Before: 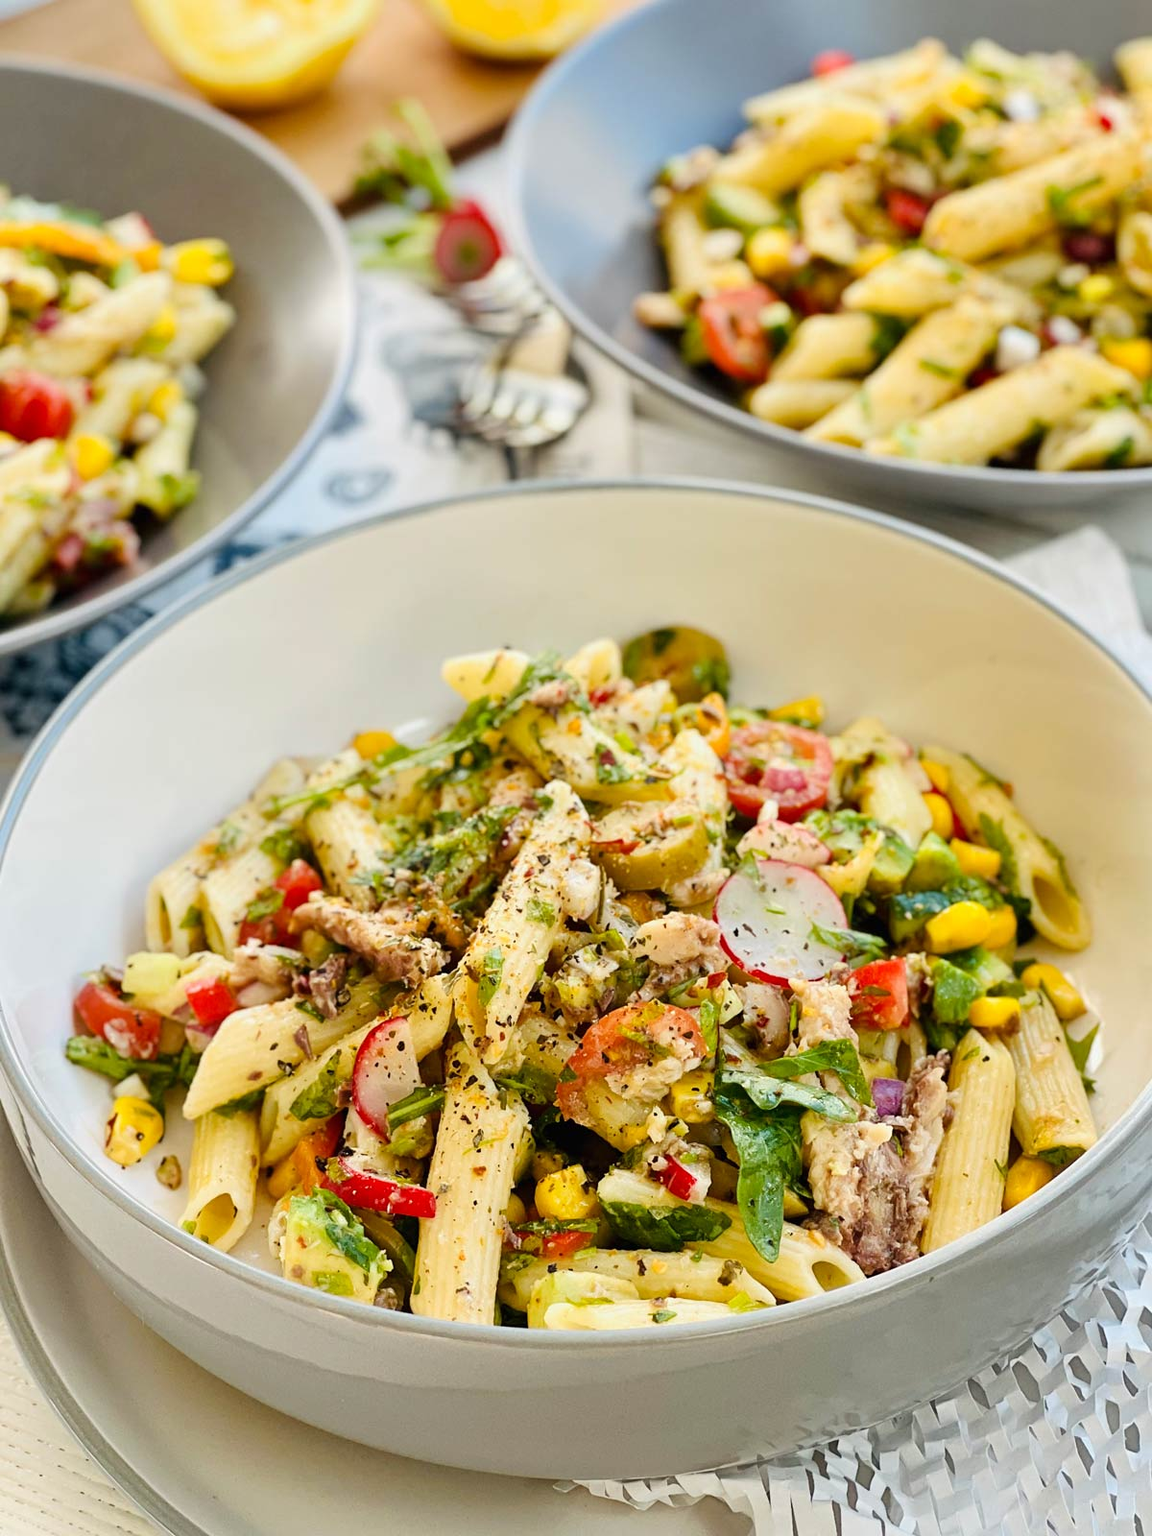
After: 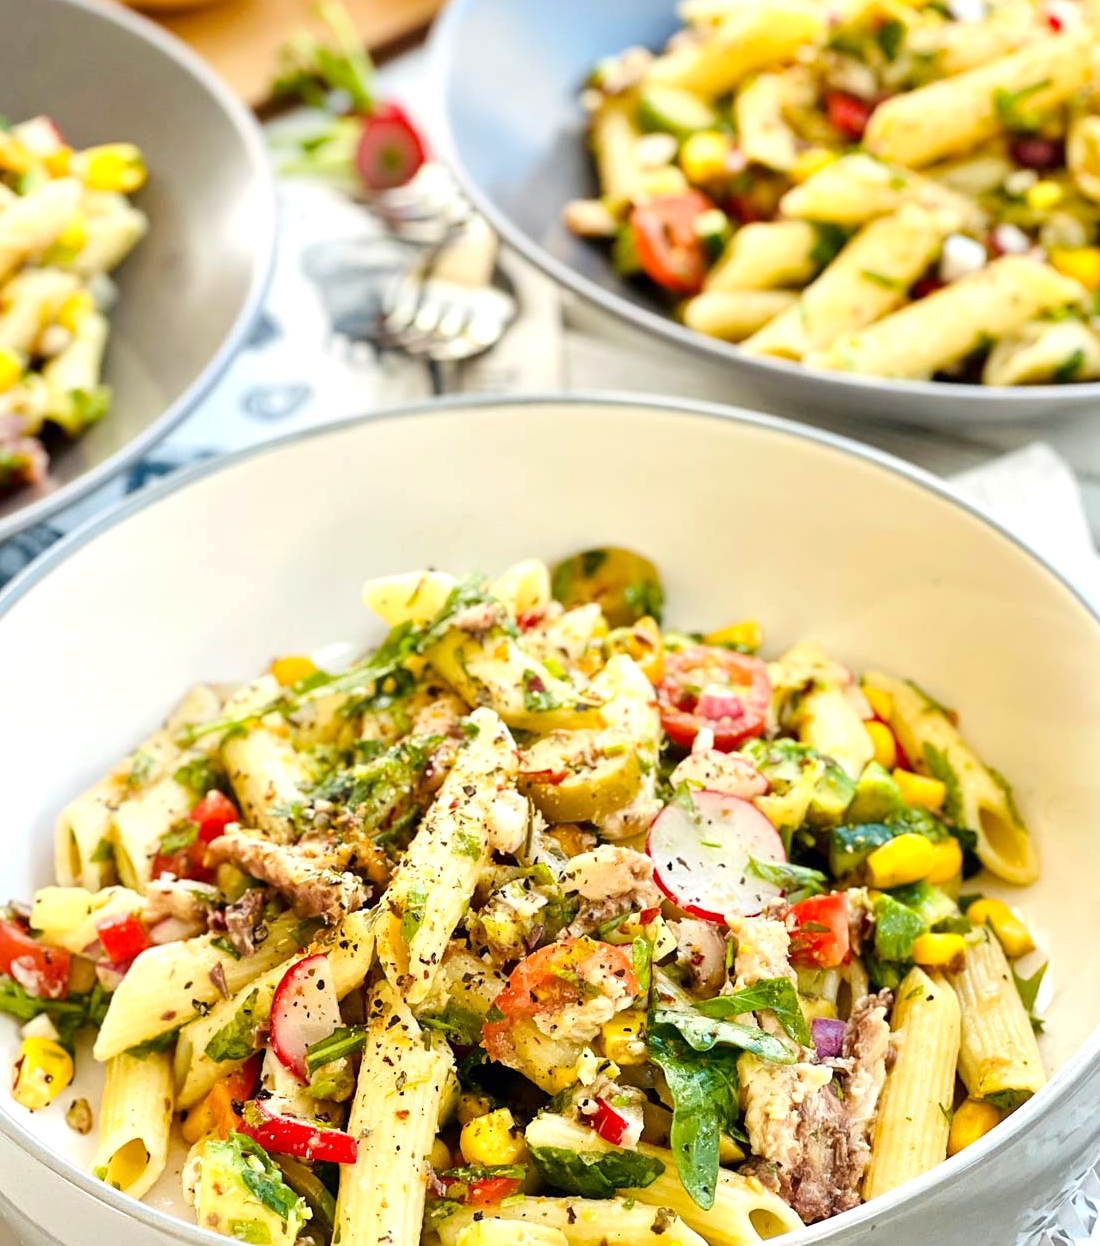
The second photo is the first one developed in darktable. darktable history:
exposure: black level correction 0.001, exposure 0.5 EV, compensate exposure bias true, compensate highlight preservation false
crop: left 8.155%, top 6.611%, bottom 15.385%
